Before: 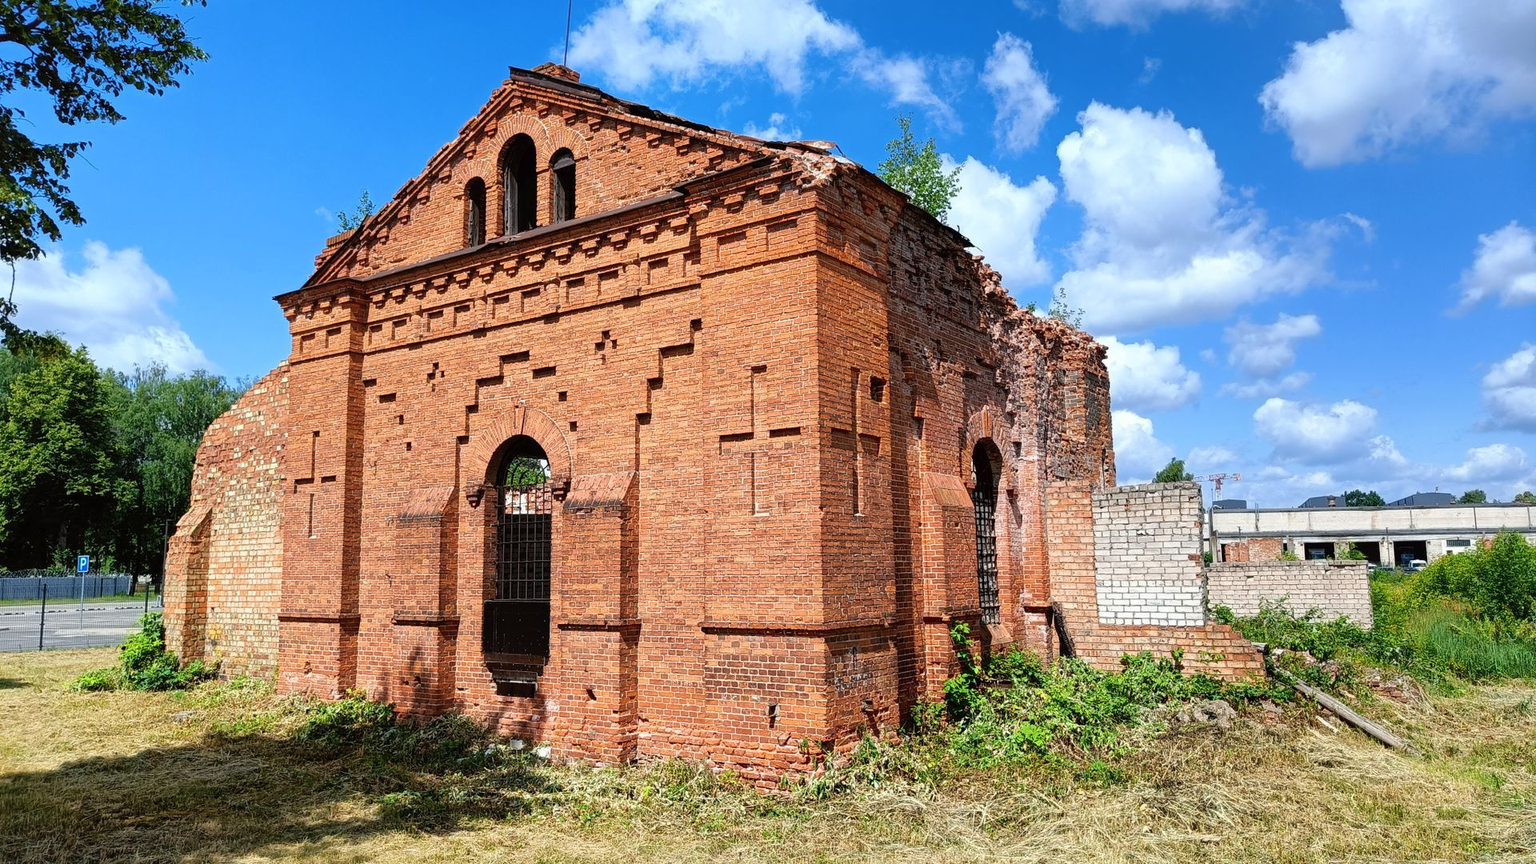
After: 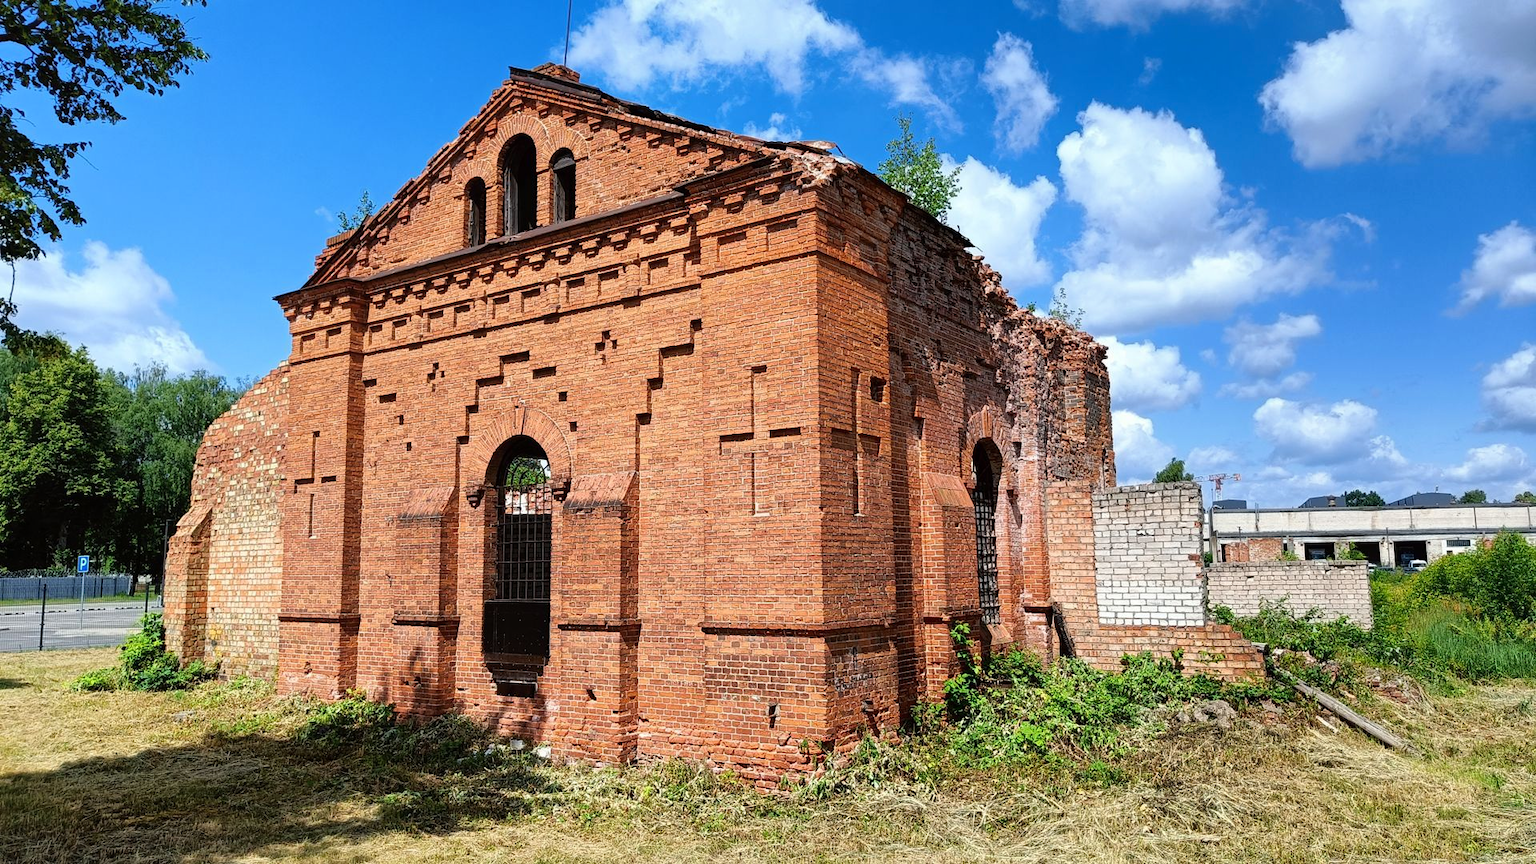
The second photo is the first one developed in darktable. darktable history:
shadows and highlights: radius 264.75, soften with gaussian
tone curve: curves: ch0 [(0, 0) (0.161, 0.144) (0.501, 0.497) (1, 1)], color space Lab, linked channels, preserve colors none
